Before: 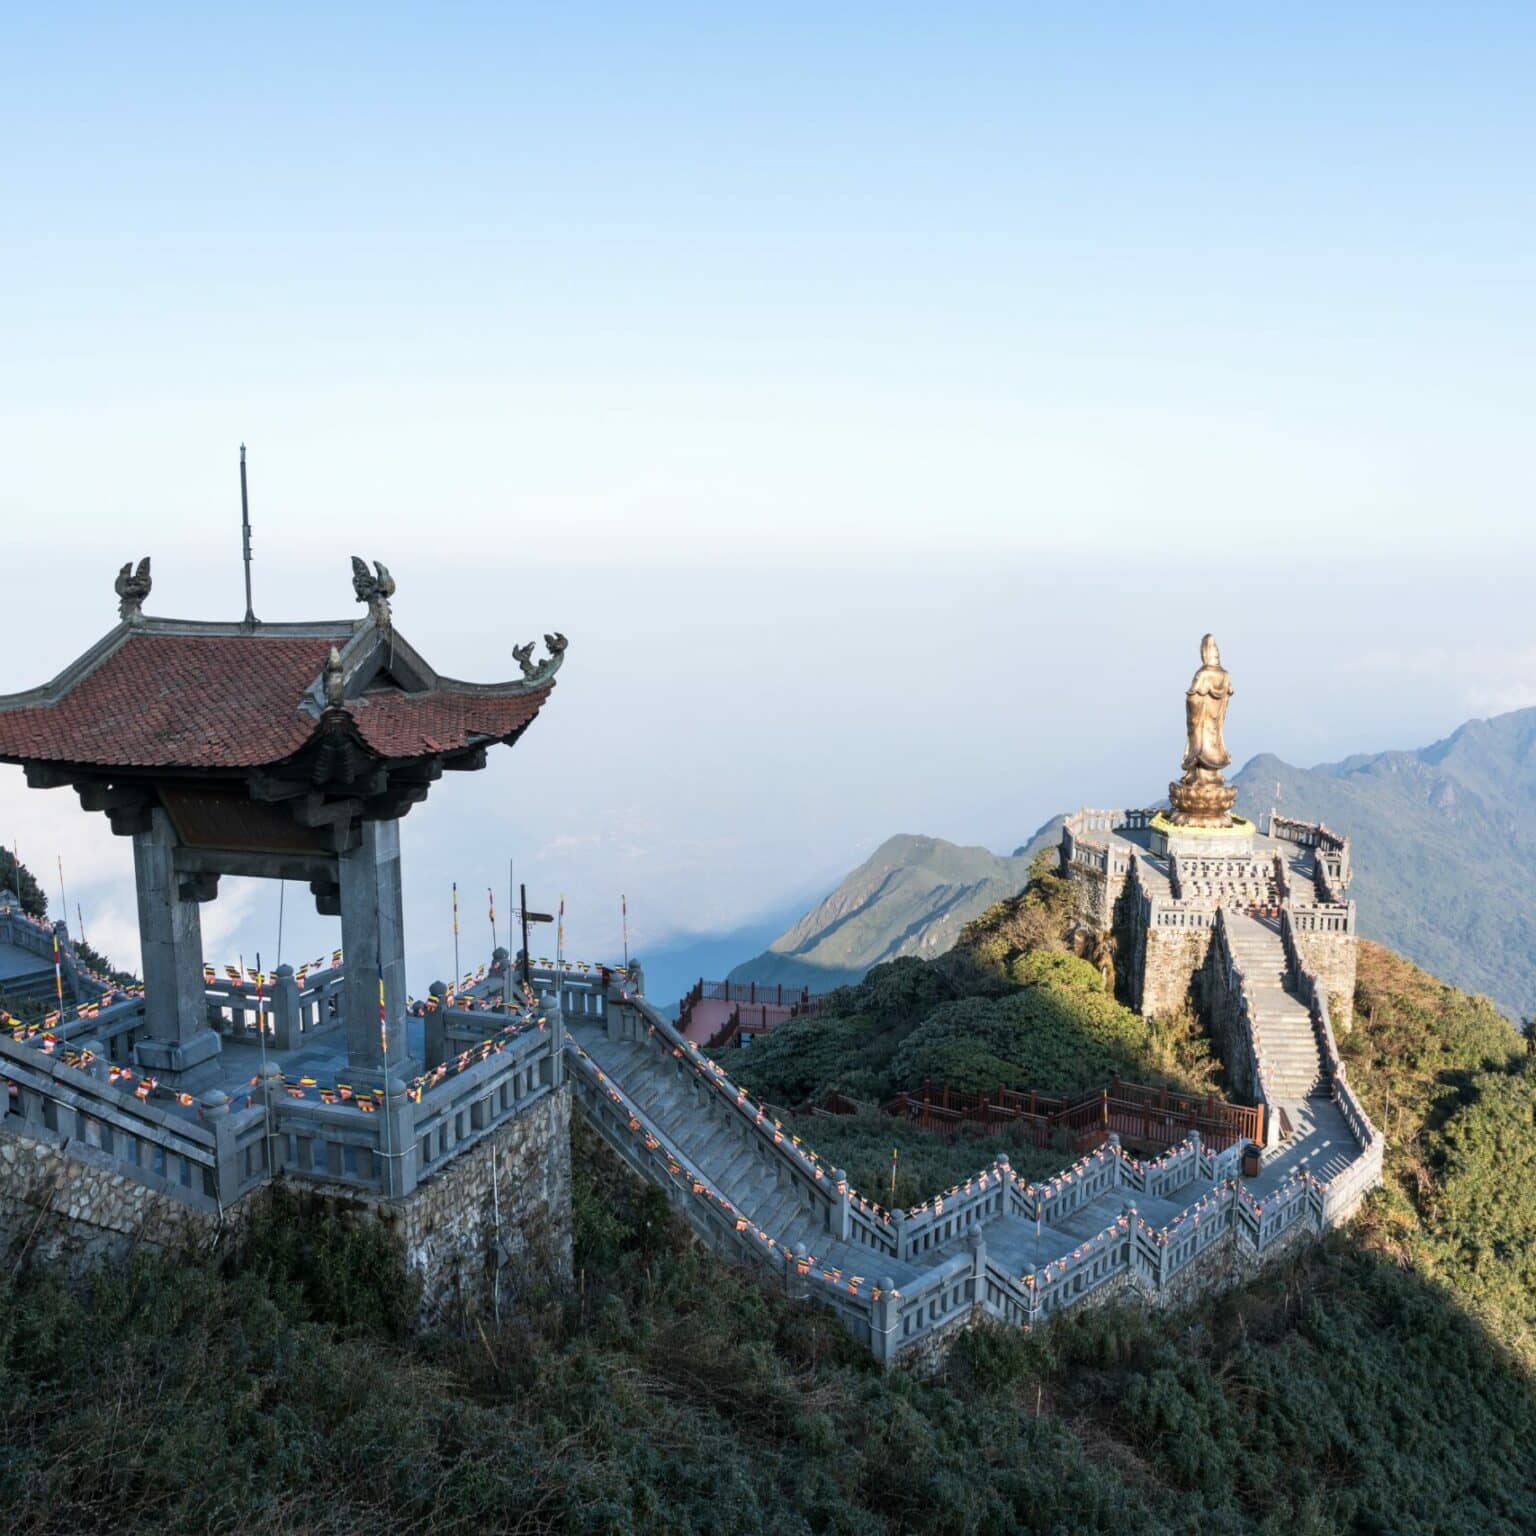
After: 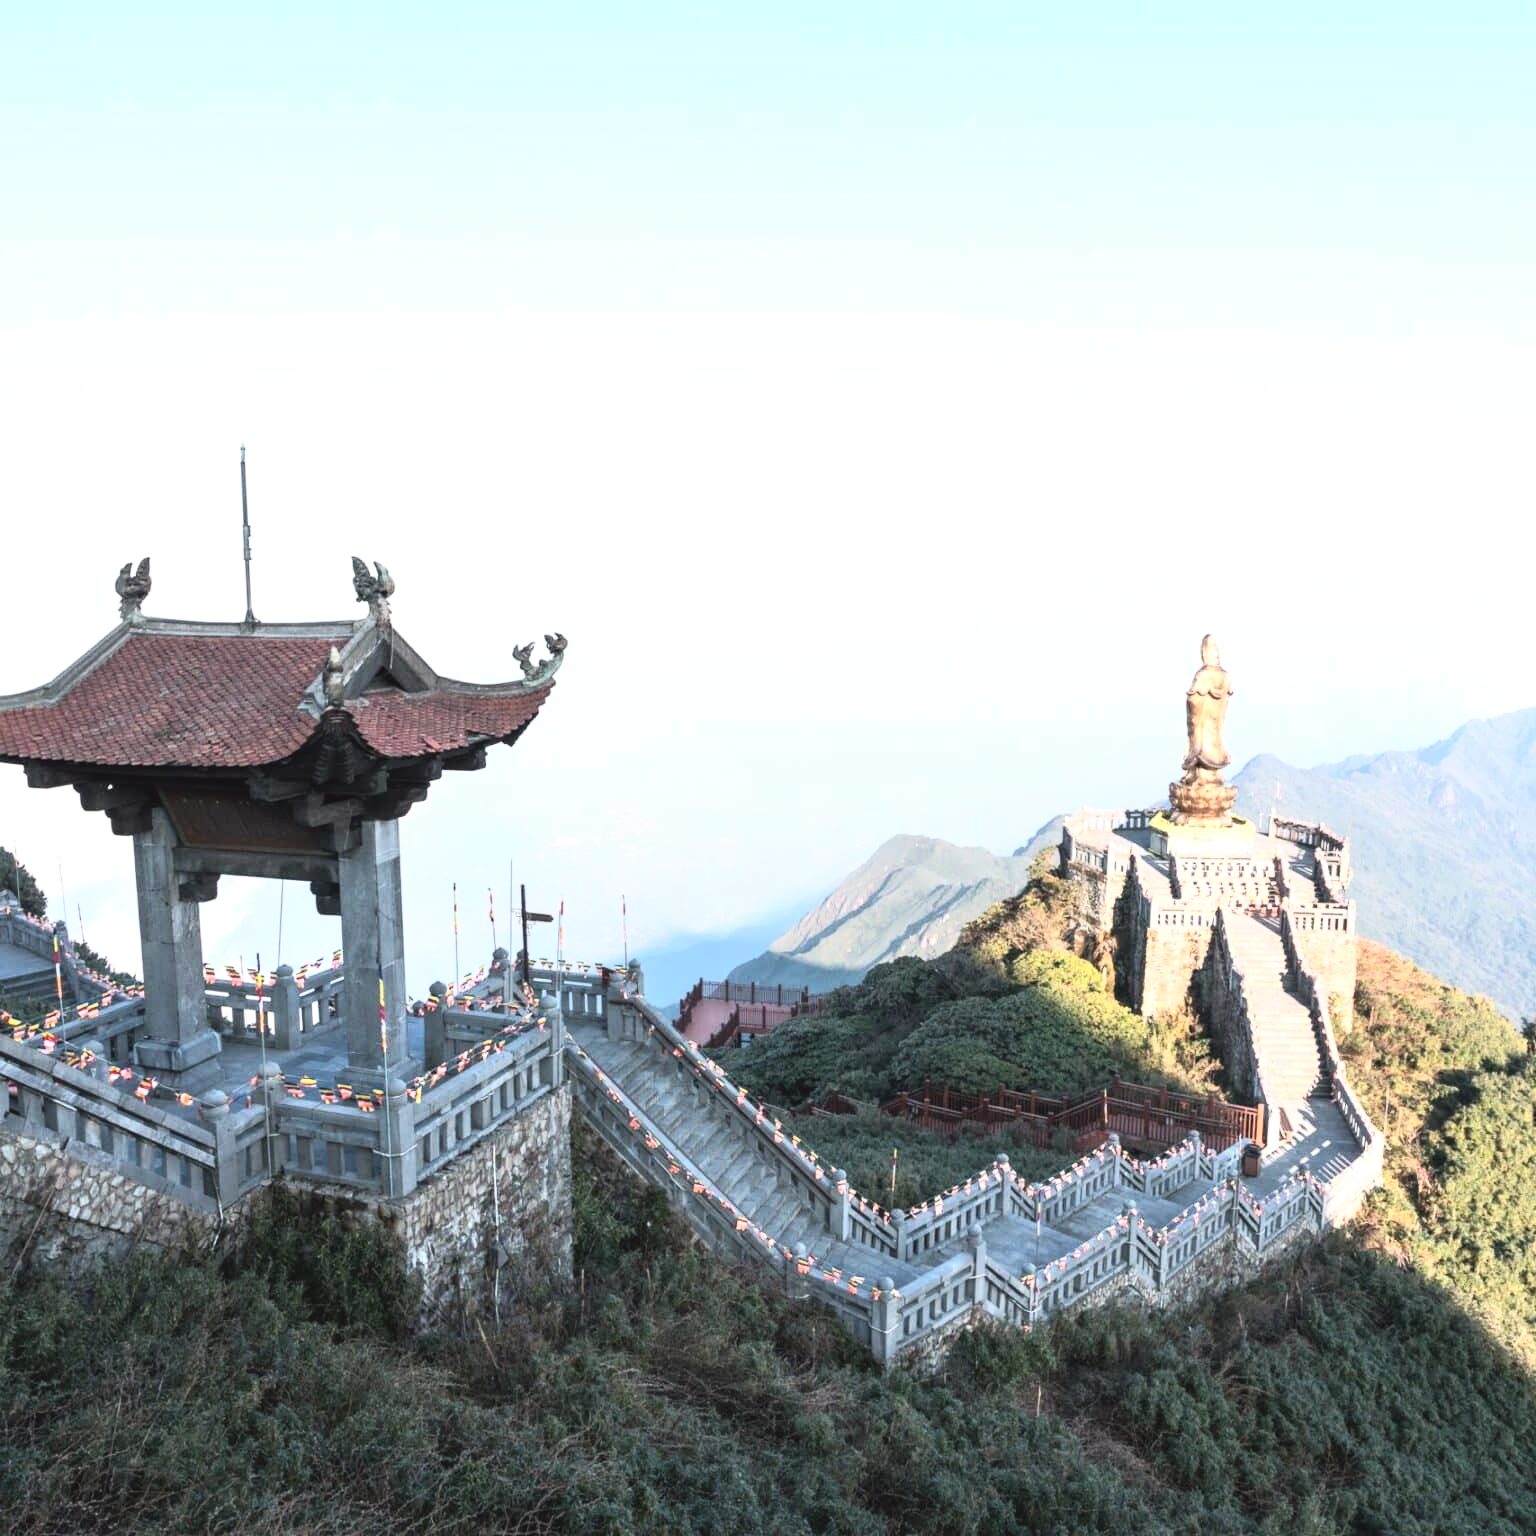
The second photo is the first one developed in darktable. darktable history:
tone curve: curves: ch0 [(0.003, 0.029) (0.188, 0.252) (0.46, 0.56) (0.608, 0.748) (0.871, 0.955) (1, 1)]; ch1 [(0, 0) (0.35, 0.356) (0.45, 0.453) (0.508, 0.515) (0.618, 0.634) (1, 1)]; ch2 [(0, 0) (0.456, 0.469) (0.5, 0.5) (0.634, 0.625) (1, 1)], color space Lab, independent channels, preserve colors none
exposure: black level correction -0.002, exposure 0.54 EV, compensate highlight preservation false
contrast brightness saturation: contrast 0.07
